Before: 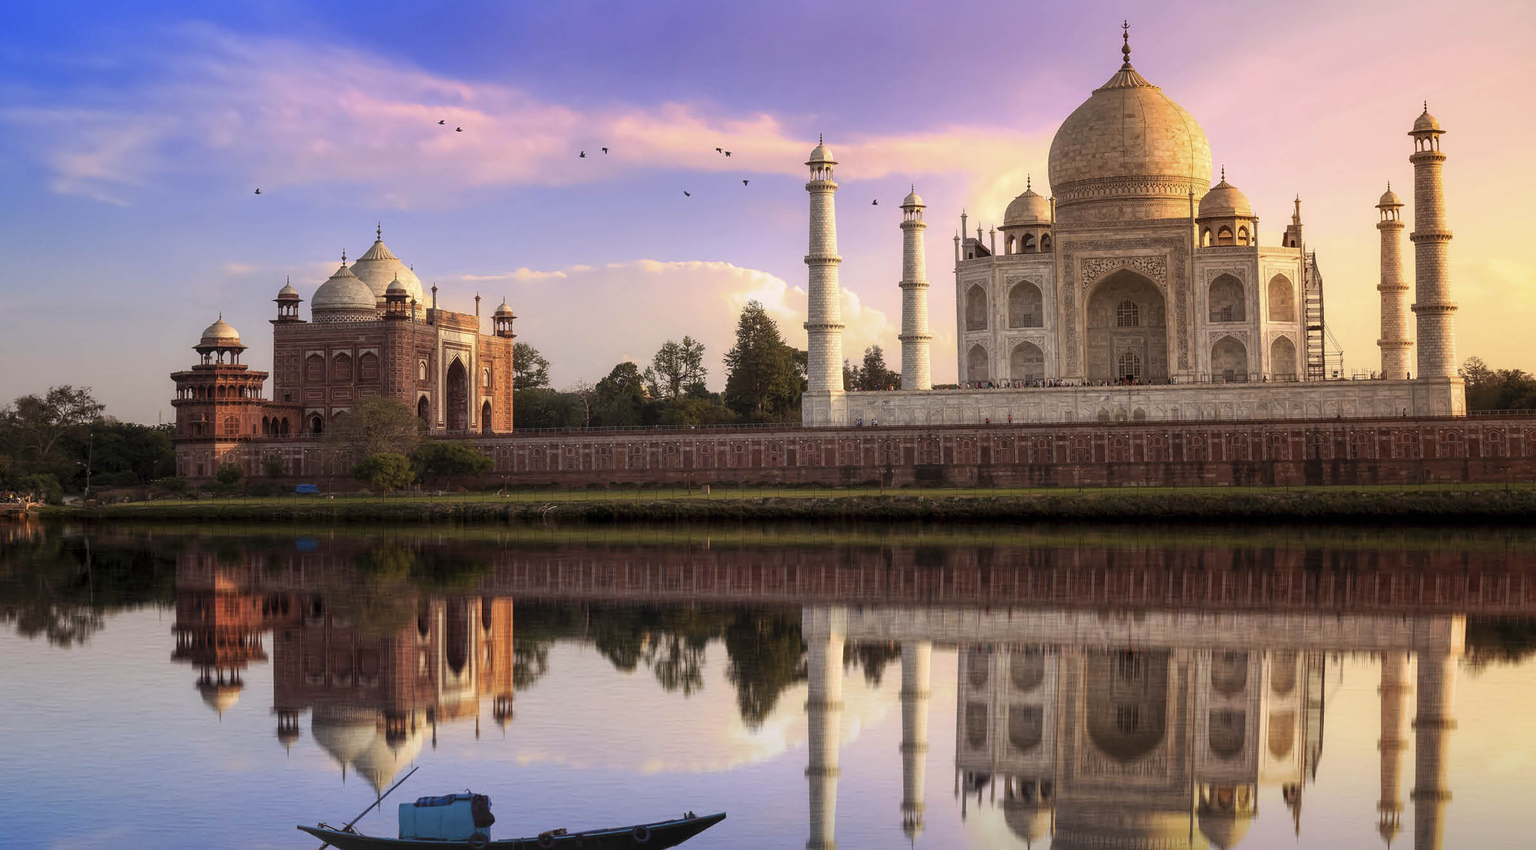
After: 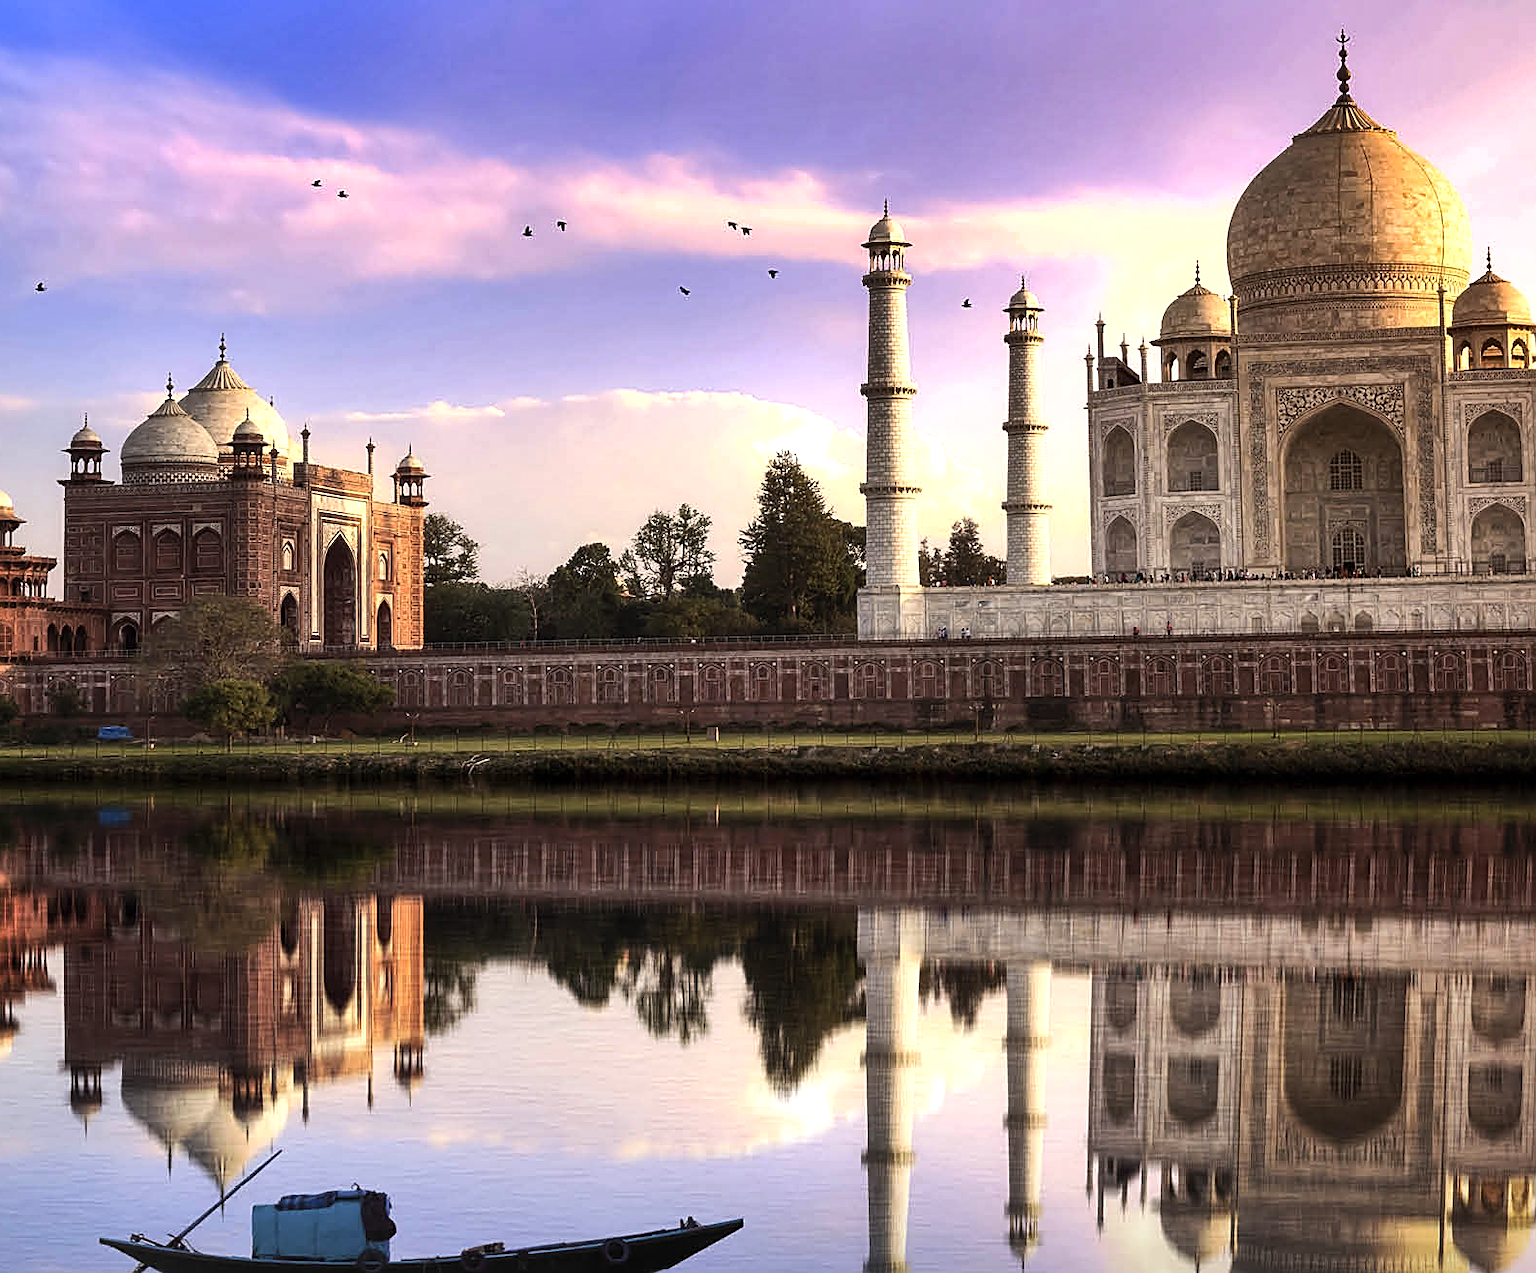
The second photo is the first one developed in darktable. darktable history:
shadows and highlights: soften with gaussian
sharpen: on, module defaults
crop and rotate: left 15.055%, right 18.278%
tone equalizer: -8 EV -0.75 EV, -7 EV -0.7 EV, -6 EV -0.6 EV, -5 EV -0.4 EV, -3 EV 0.4 EV, -2 EV 0.6 EV, -1 EV 0.7 EV, +0 EV 0.75 EV, edges refinement/feathering 500, mask exposure compensation -1.57 EV, preserve details no
